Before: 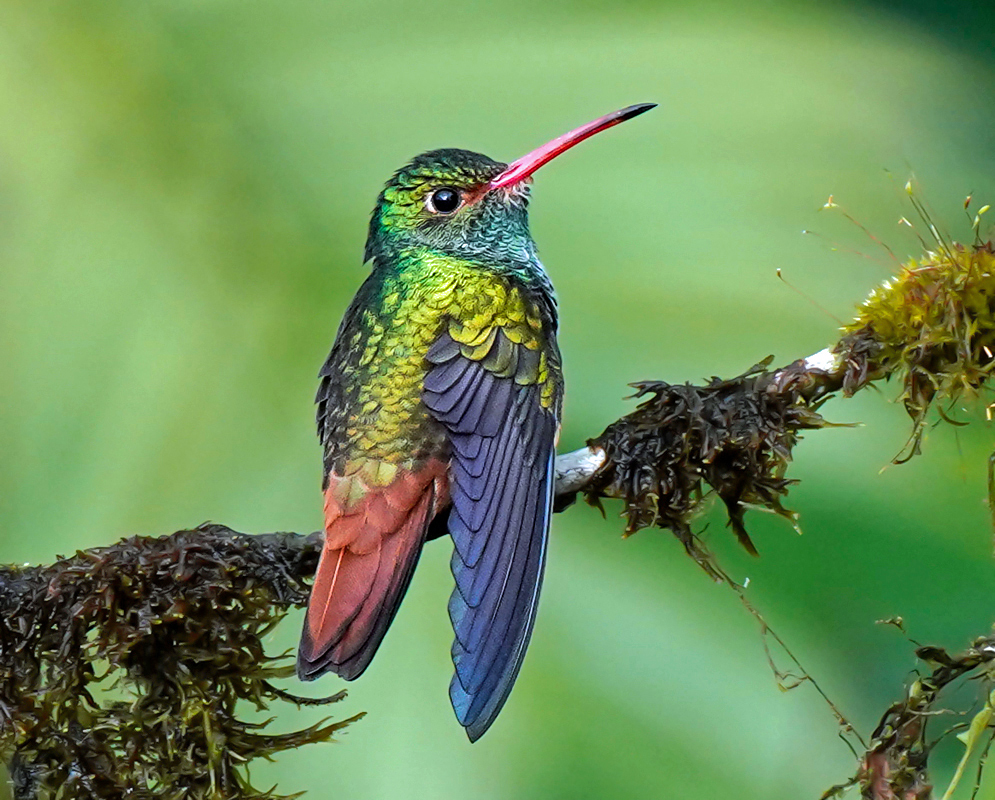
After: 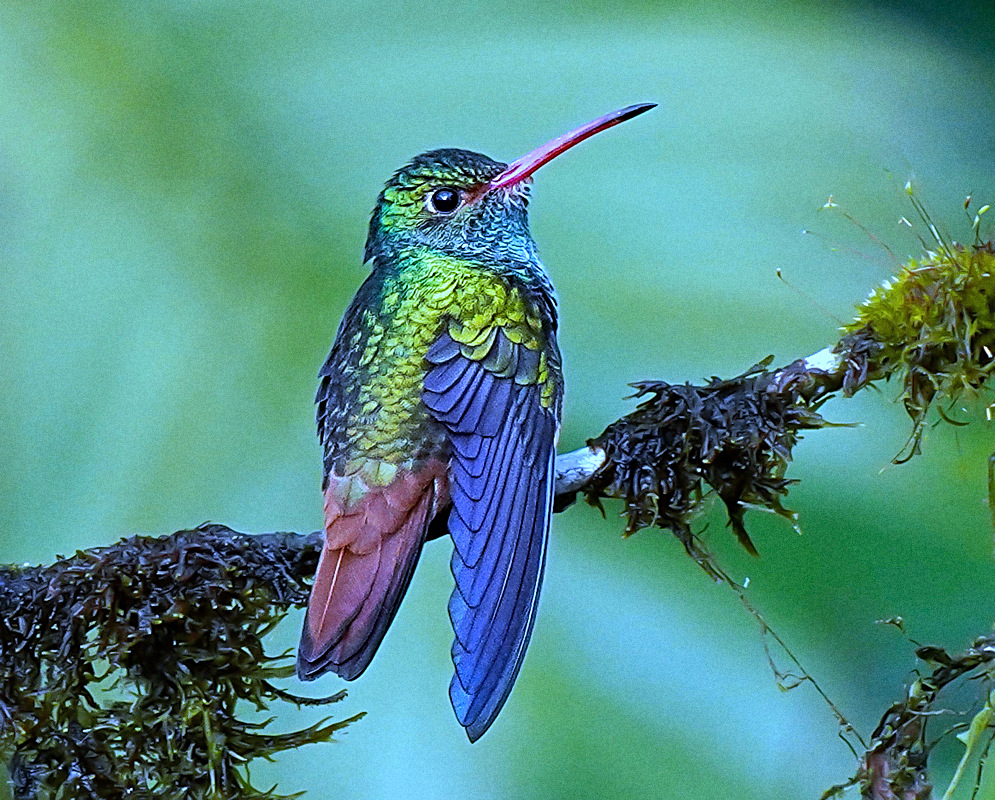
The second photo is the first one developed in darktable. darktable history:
white balance: red 0.766, blue 1.537
grain: coarseness 22.88 ISO
sharpen: on, module defaults
